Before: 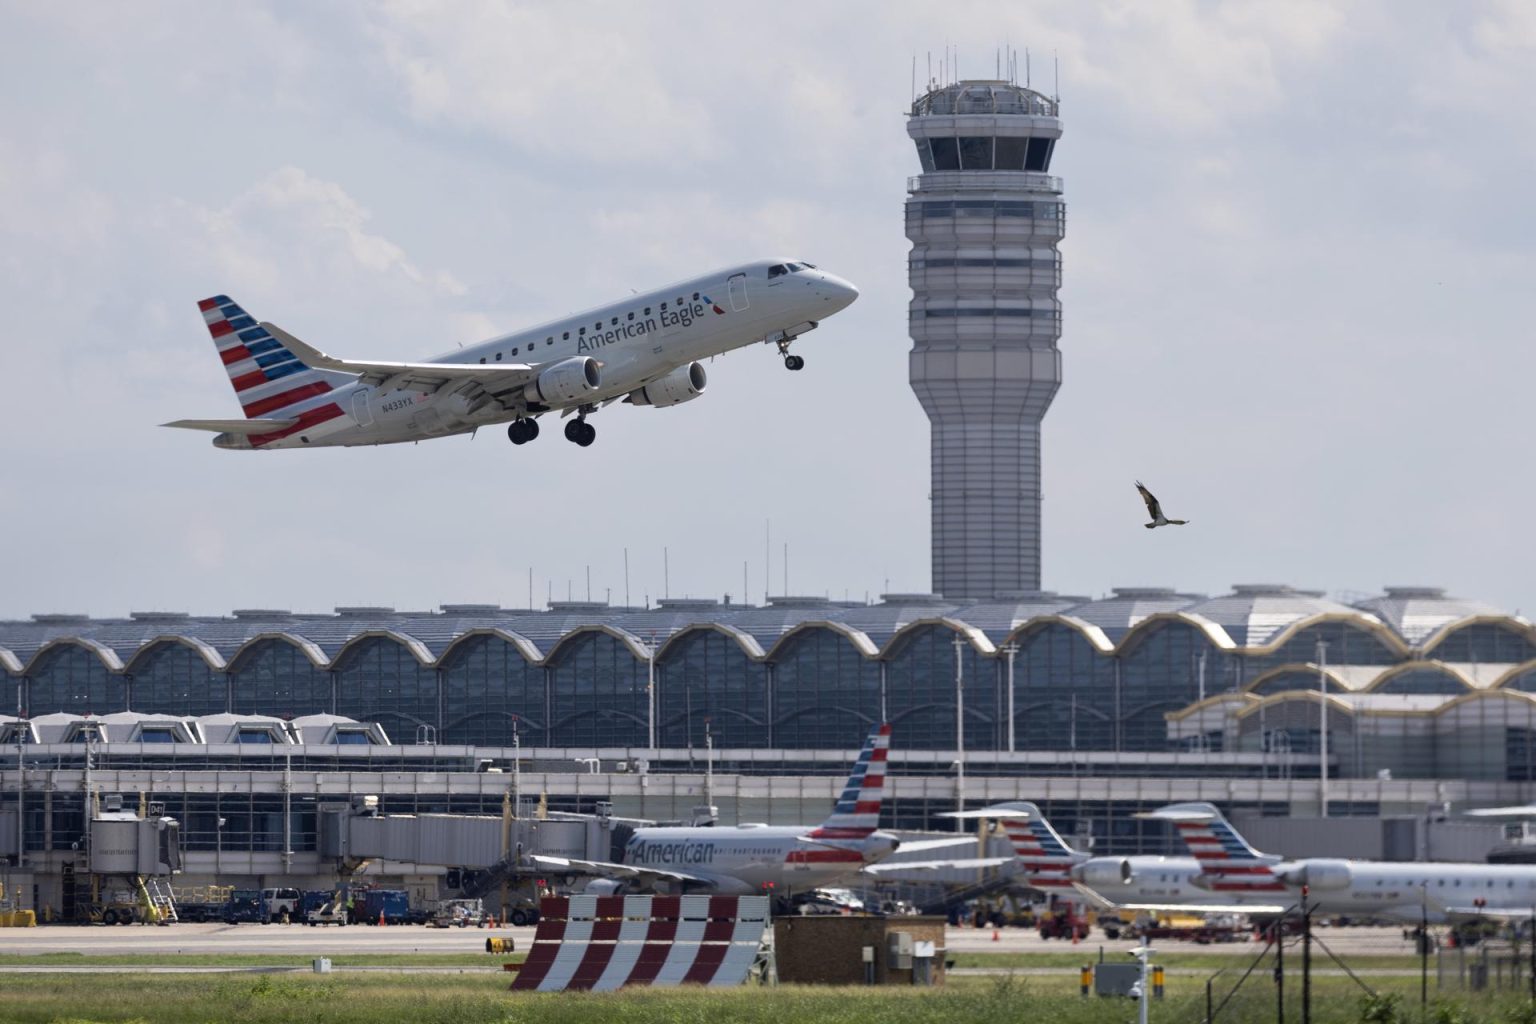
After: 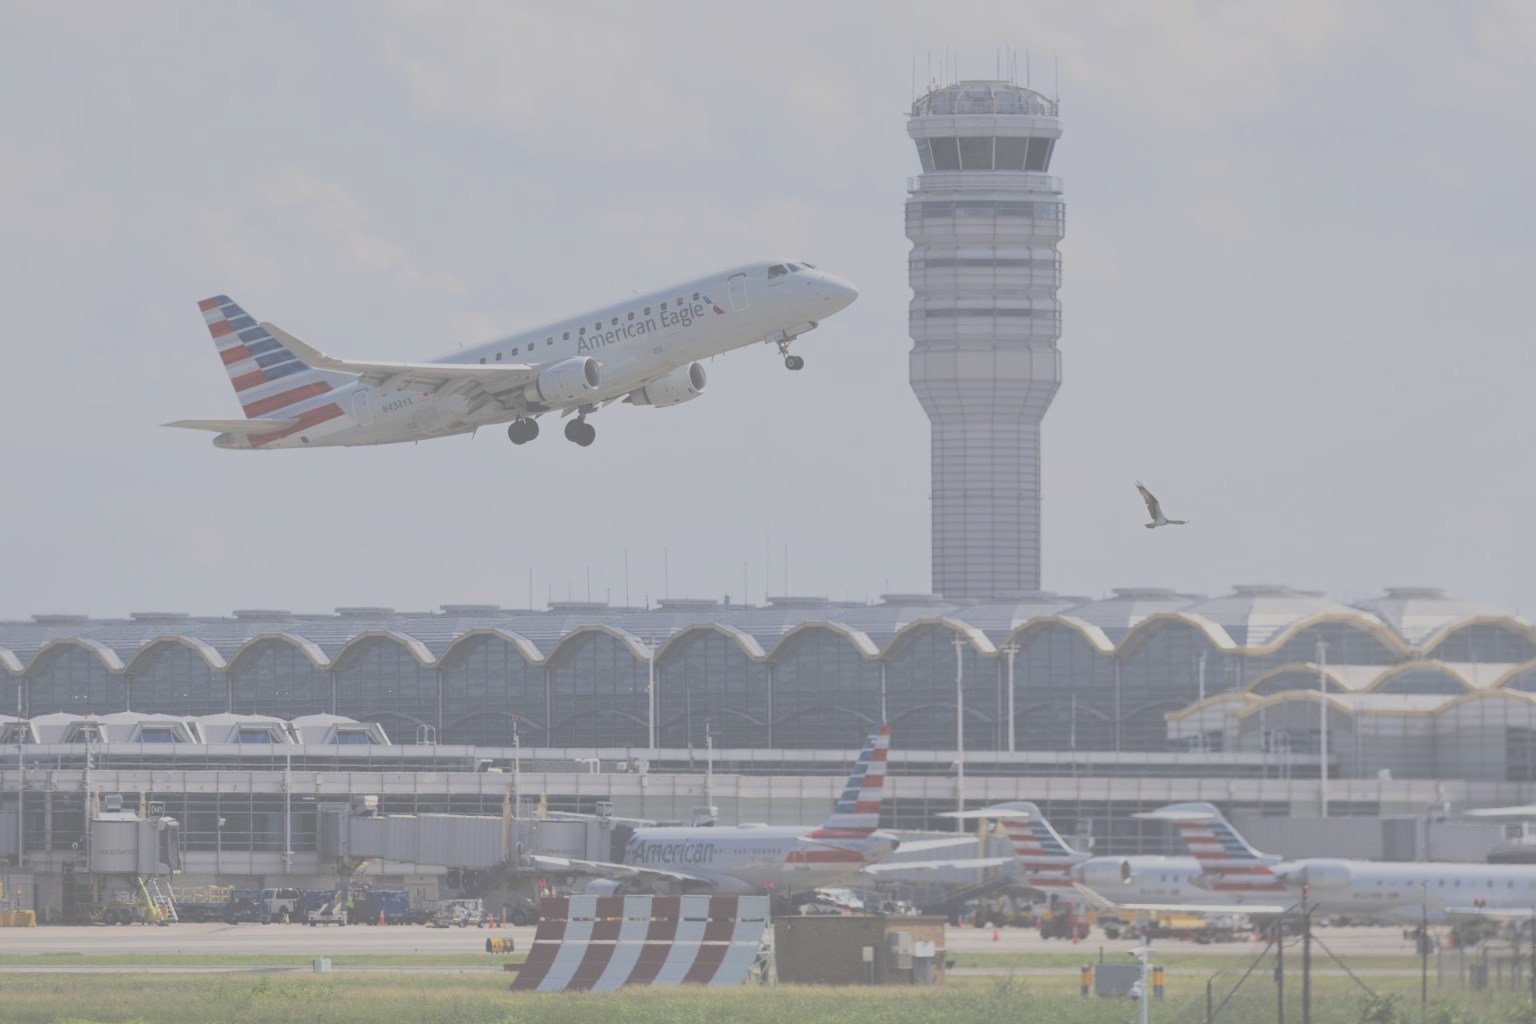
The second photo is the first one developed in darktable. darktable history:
tone curve: curves: ch0 [(0, 0) (0.003, 0.031) (0.011, 0.033) (0.025, 0.038) (0.044, 0.049) (0.069, 0.059) (0.1, 0.071) (0.136, 0.093) (0.177, 0.142) (0.224, 0.204) (0.277, 0.292) (0.335, 0.387) (0.399, 0.484) (0.468, 0.567) (0.543, 0.643) (0.623, 0.712) (0.709, 0.776) (0.801, 0.837) (0.898, 0.903) (1, 1)], color space Lab, independent channels, preserve colors none
exposure: black level correction -0.087, compensate highlight preservation false
filmic rgb: black relative exposure -7.02 EV, white relative exposure 6.03 EV, threshold 5.99 EV, target black luminance 0%, hardness 2.77, latitude 61.15%, contrast 0.694, highlights saturation mix 10.95%, shadows ↔ highlights balance -0.091%, enable highlight reconstruction true
